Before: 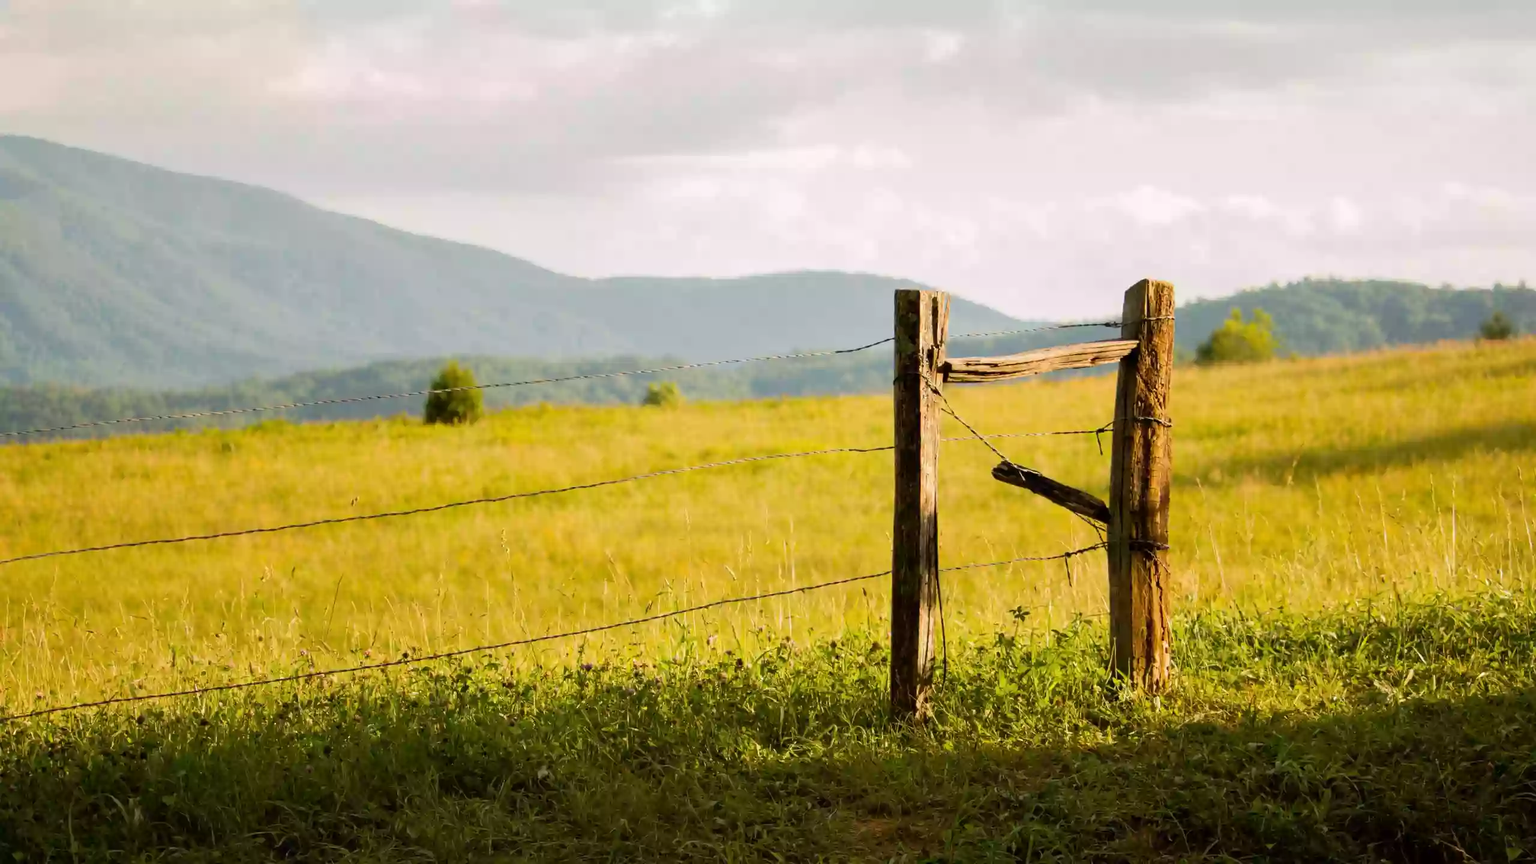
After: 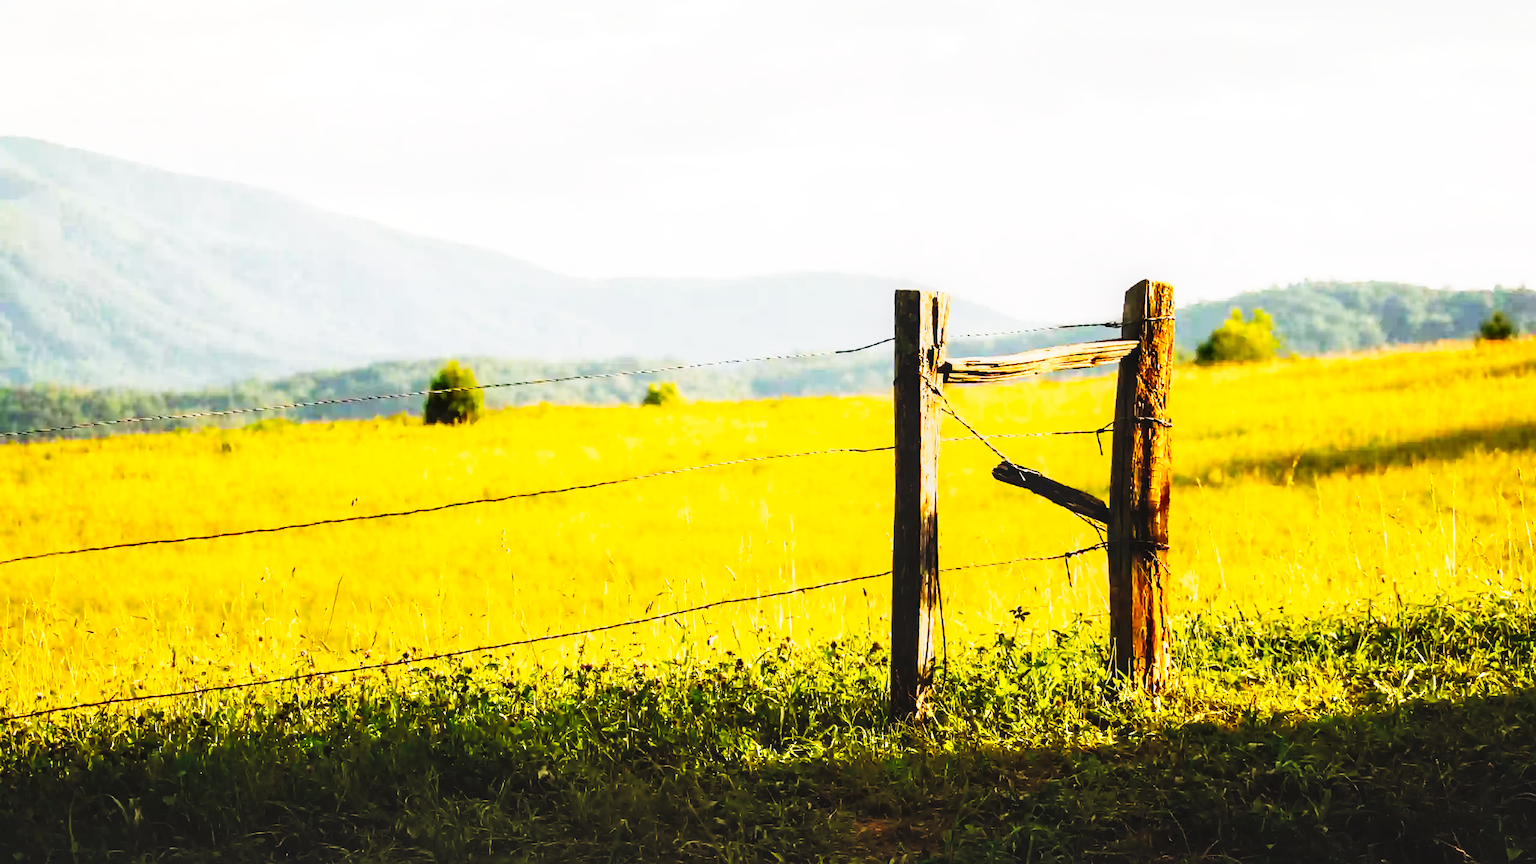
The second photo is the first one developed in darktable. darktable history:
tone curve: curves: ch0 [(0, 0) (0.003, 0.003) (0.011, 0.006) (0.025, 0.012) (0.044, 0.02) (0.069, 0.023) (0.1, 0.029) (0.136, 0.037) (0.177, 0.058) (0.224, 0.084) (0.277, 0.137) (0.335, 0.209) (0.399, 0.336) (0.468, 0.478) (0.543, 0.63) (0.623, 0.789) (0.709, 0.903) (0.801, 0.967) (0.898, 0.987) (1, 1)], preserve colors none
sharpen: radius 1.458, amount 0.398, threshold 1.271
local contrast: on, module defaults
exposure: exposure 0.3 EV, compensate highlight preservation false
